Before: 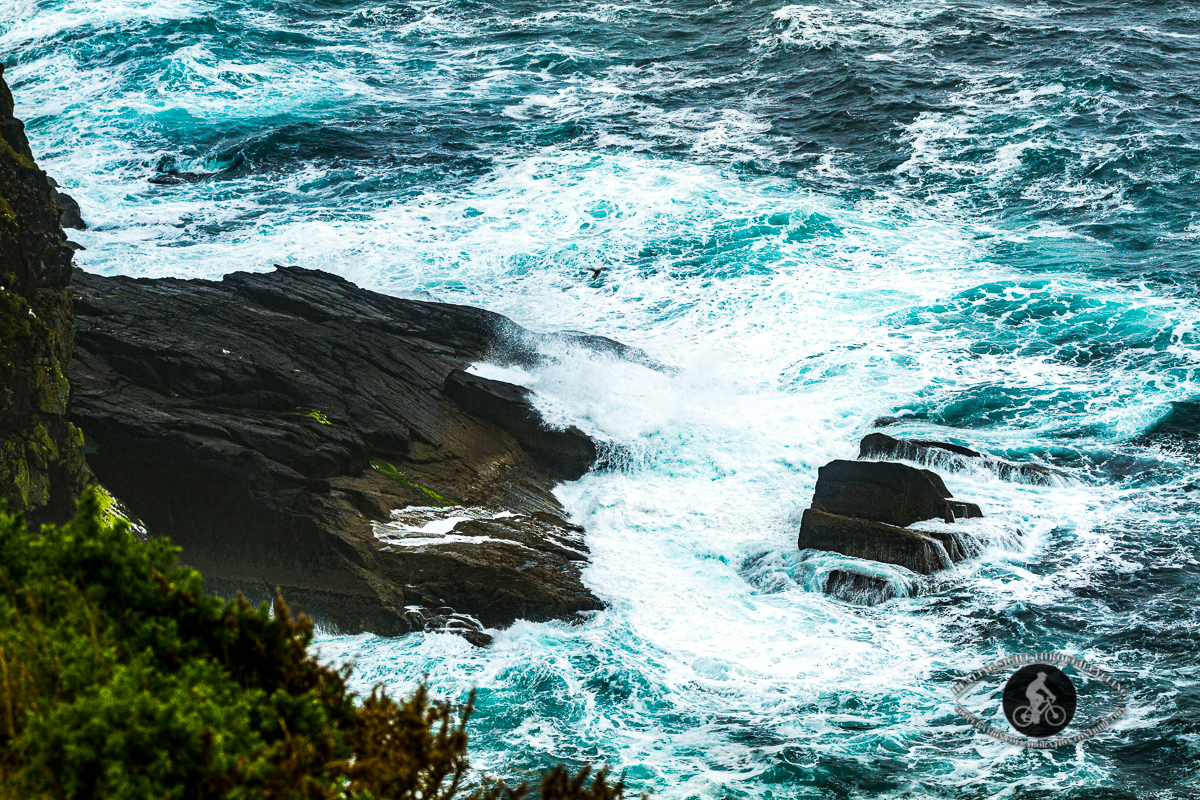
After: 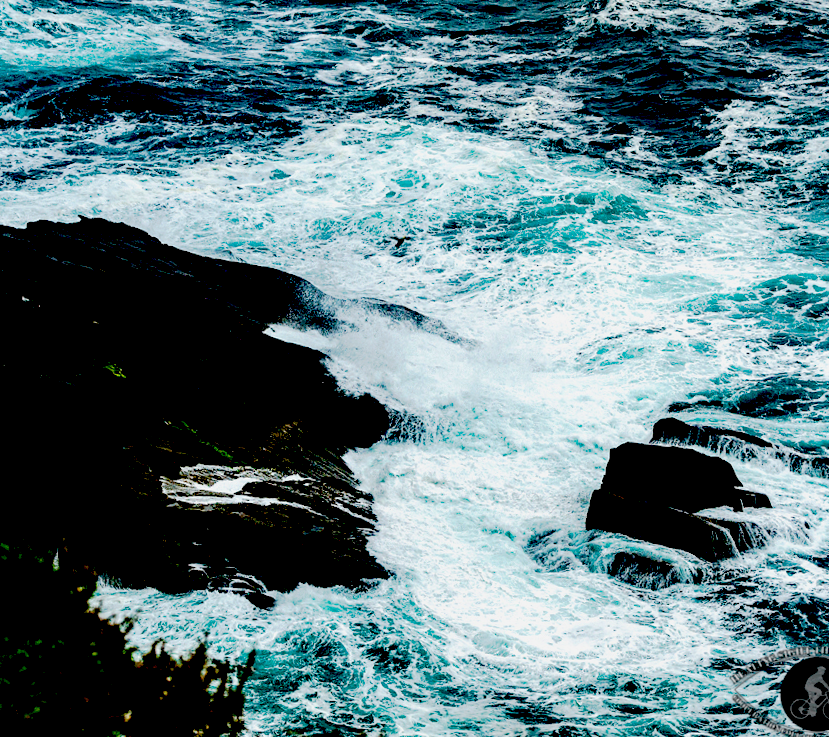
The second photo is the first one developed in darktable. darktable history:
crop and rotate: angle -3.27°, left 14.277%, top 0.028%, right 10.766%, bottom 0.028%
exposure: black level correction 0.1, exposure -0.092 EV, compensate highlight preservation false
tone curve: curves: ch0 [(0, 0) (0.003, 0.032) (0.011, 0.04) (0.025, 0.058) (0.044, 0.084) (0.069, 0.107) (0.1, 0.13) (0.136, 0.158) (0.177, 0.193) (0.224, 0.236) (0.277, 0.283) (0.335, 0.335) (0.399, 0.399) (0.468, 0.467) (0.543, 0.533) (0.623, 0.612) (0.709, 0.698) (0.801, 0.776) (0.898, 0.848) (1, 1)], preserve colors none
